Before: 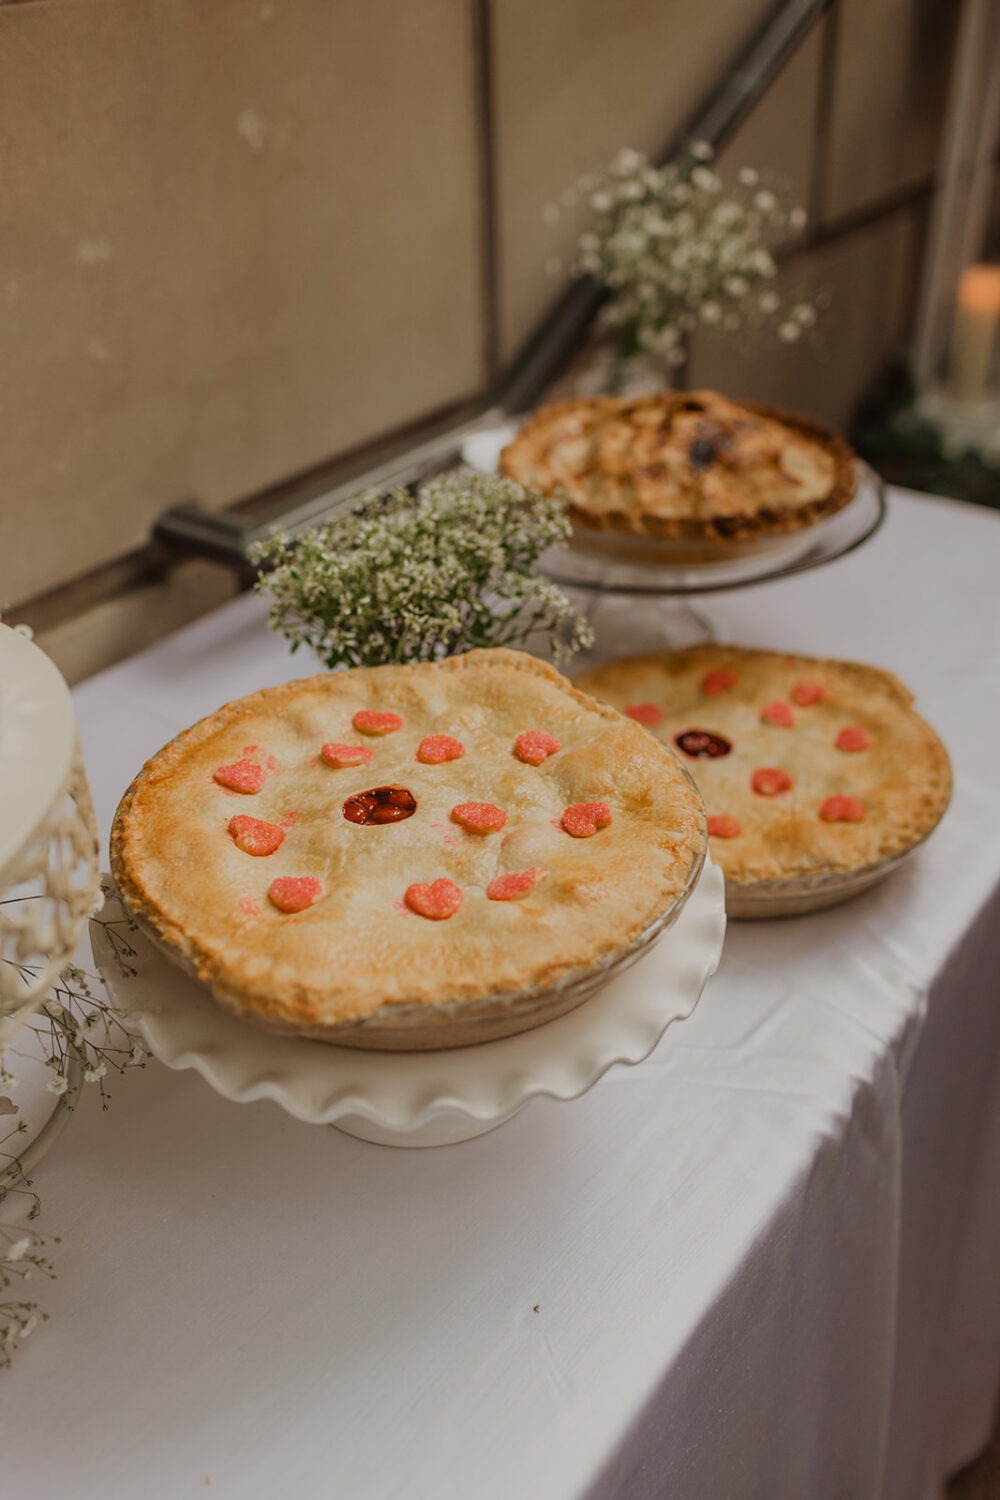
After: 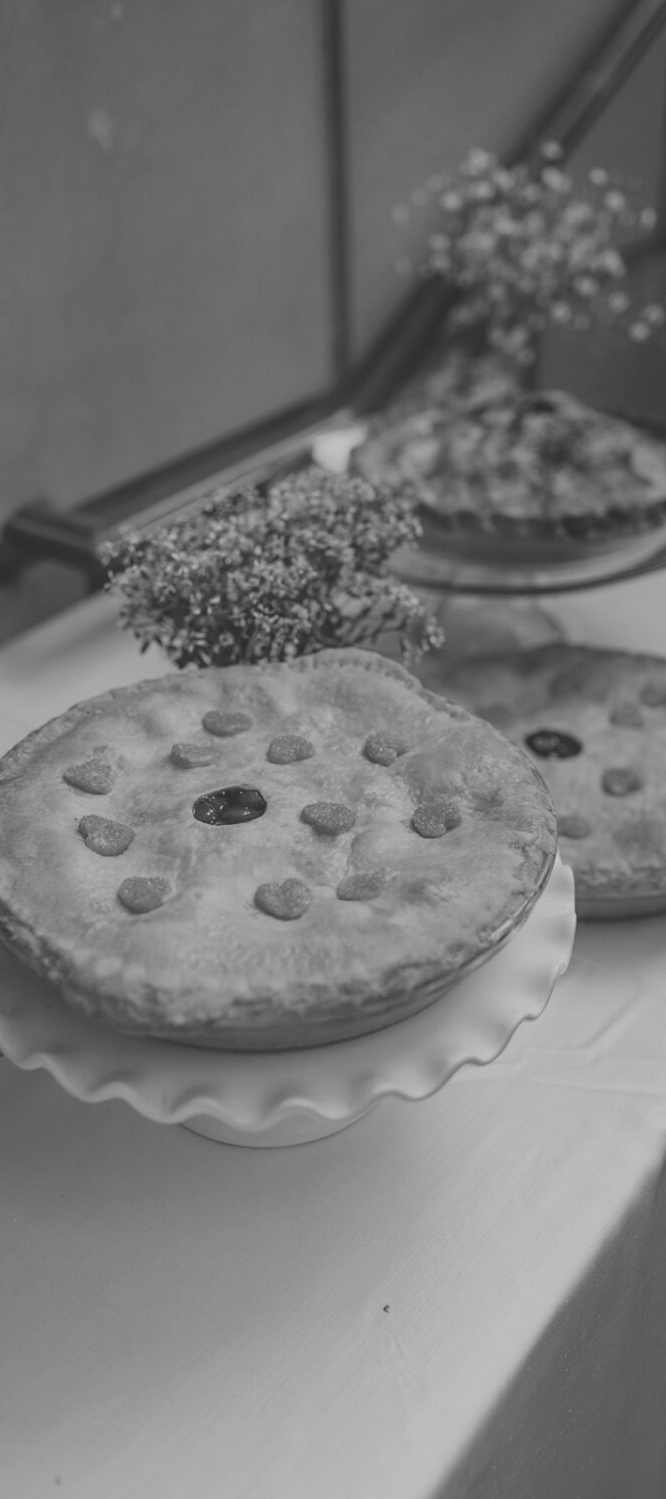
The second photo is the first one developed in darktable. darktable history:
crop and rotate: left 15.055%, right 18.278%
color calibration: output gray [0.25, 0.35, 0.4, 0], x 0.383, y 0.372, temperature 3905.17 K
exposure: black level correction -0.025, exposure -0.117 EV, compensate highlight preservation false
